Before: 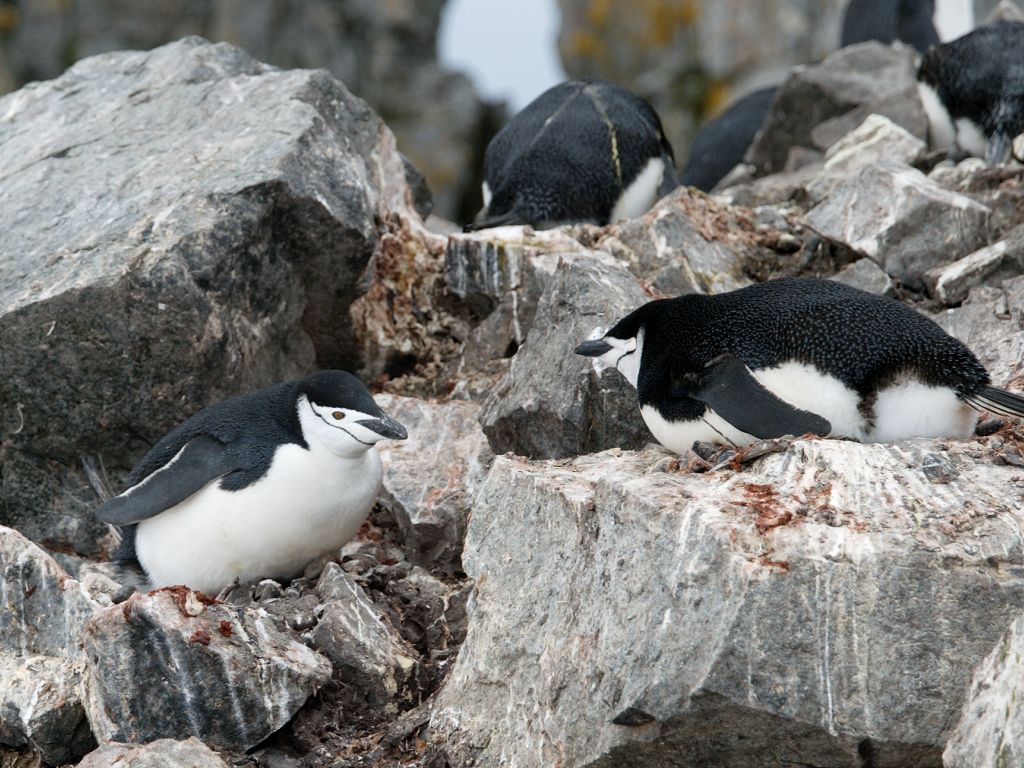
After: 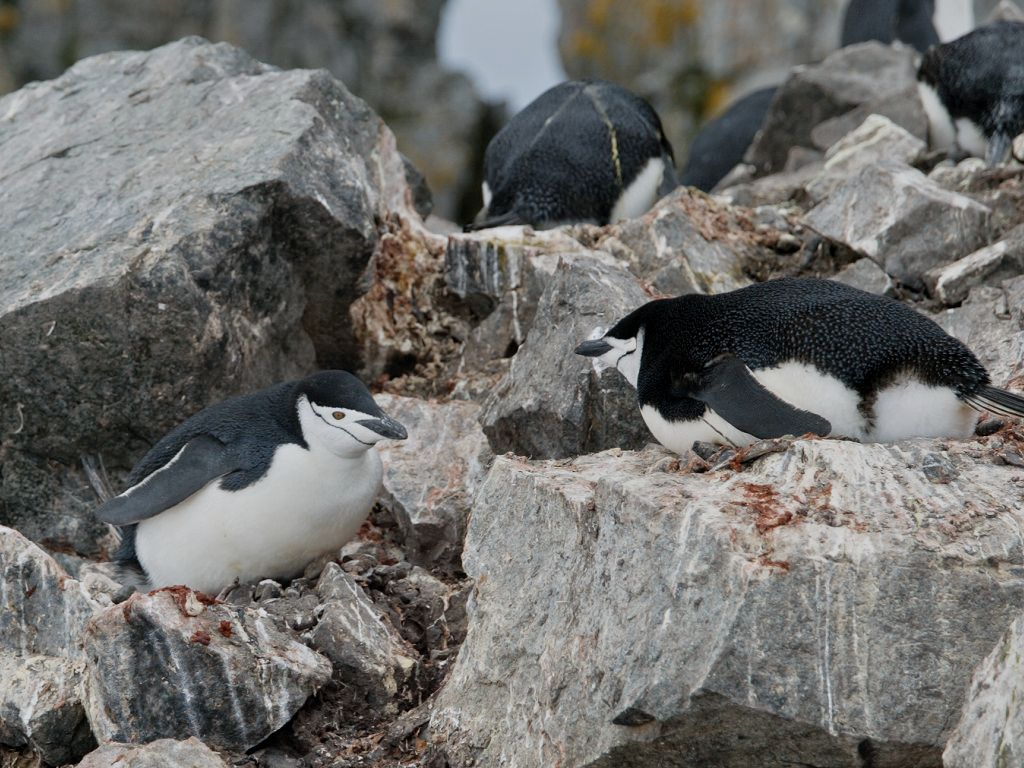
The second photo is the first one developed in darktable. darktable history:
tone equalizer: -8 EV -0.001 EV, -7 EV 0.005 EV, -6 EV -0.045 EV, -5 EV 0.018 EV, -4 EV -0.01 EV, -3 EV 0.023 EV, -2 EV -0.081 EV, -1 EV -0.278 EV, +0 EV -0.604 EV
